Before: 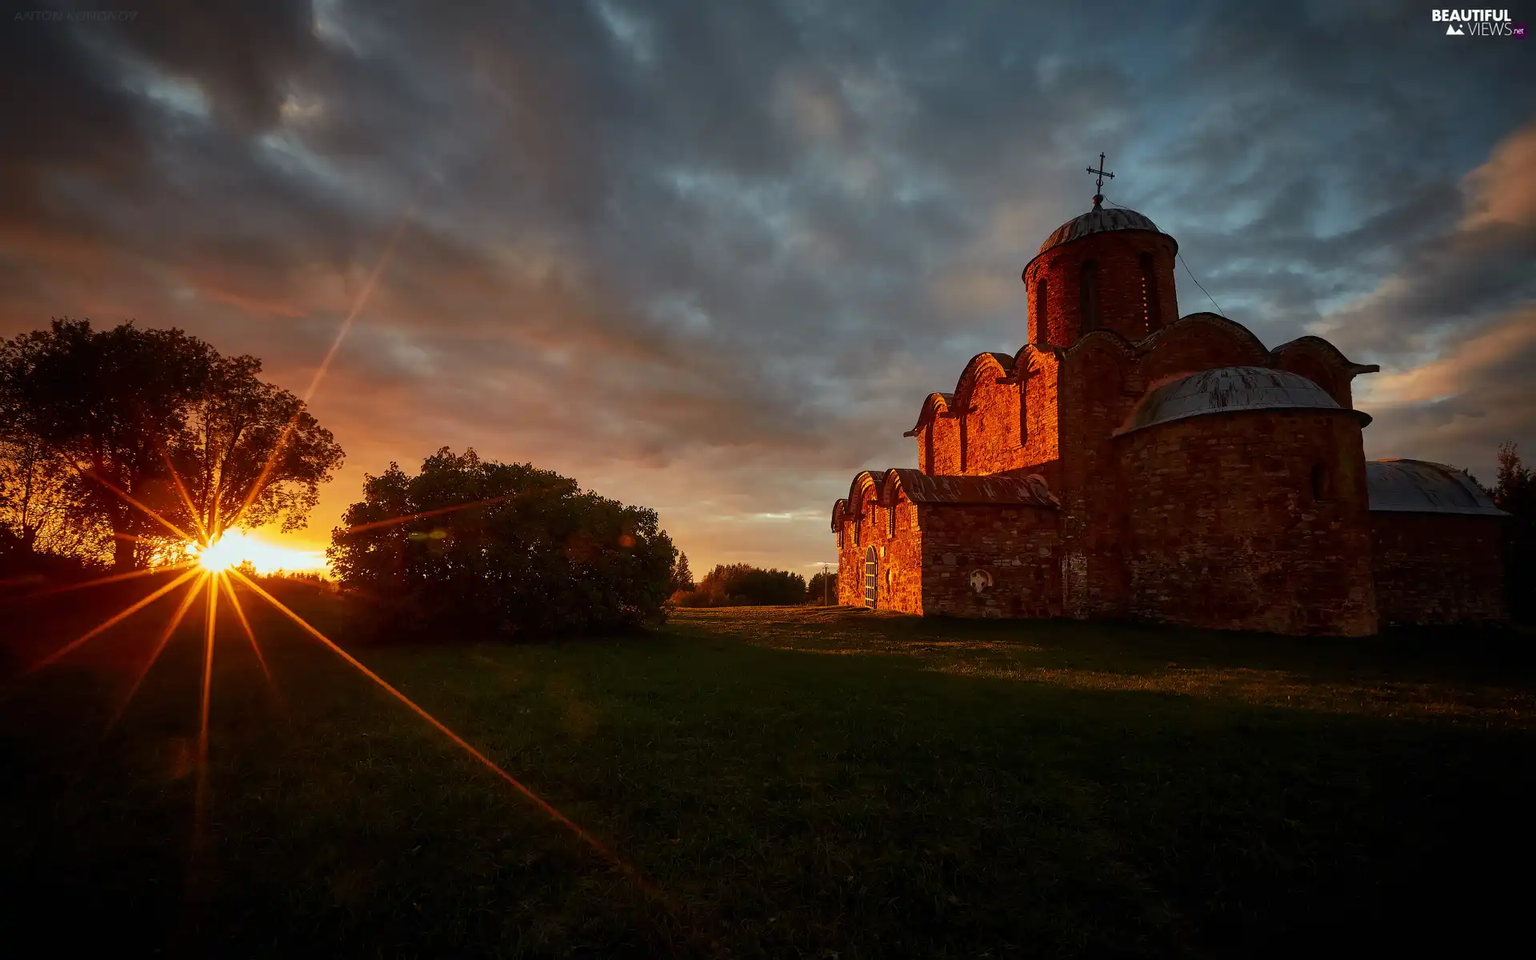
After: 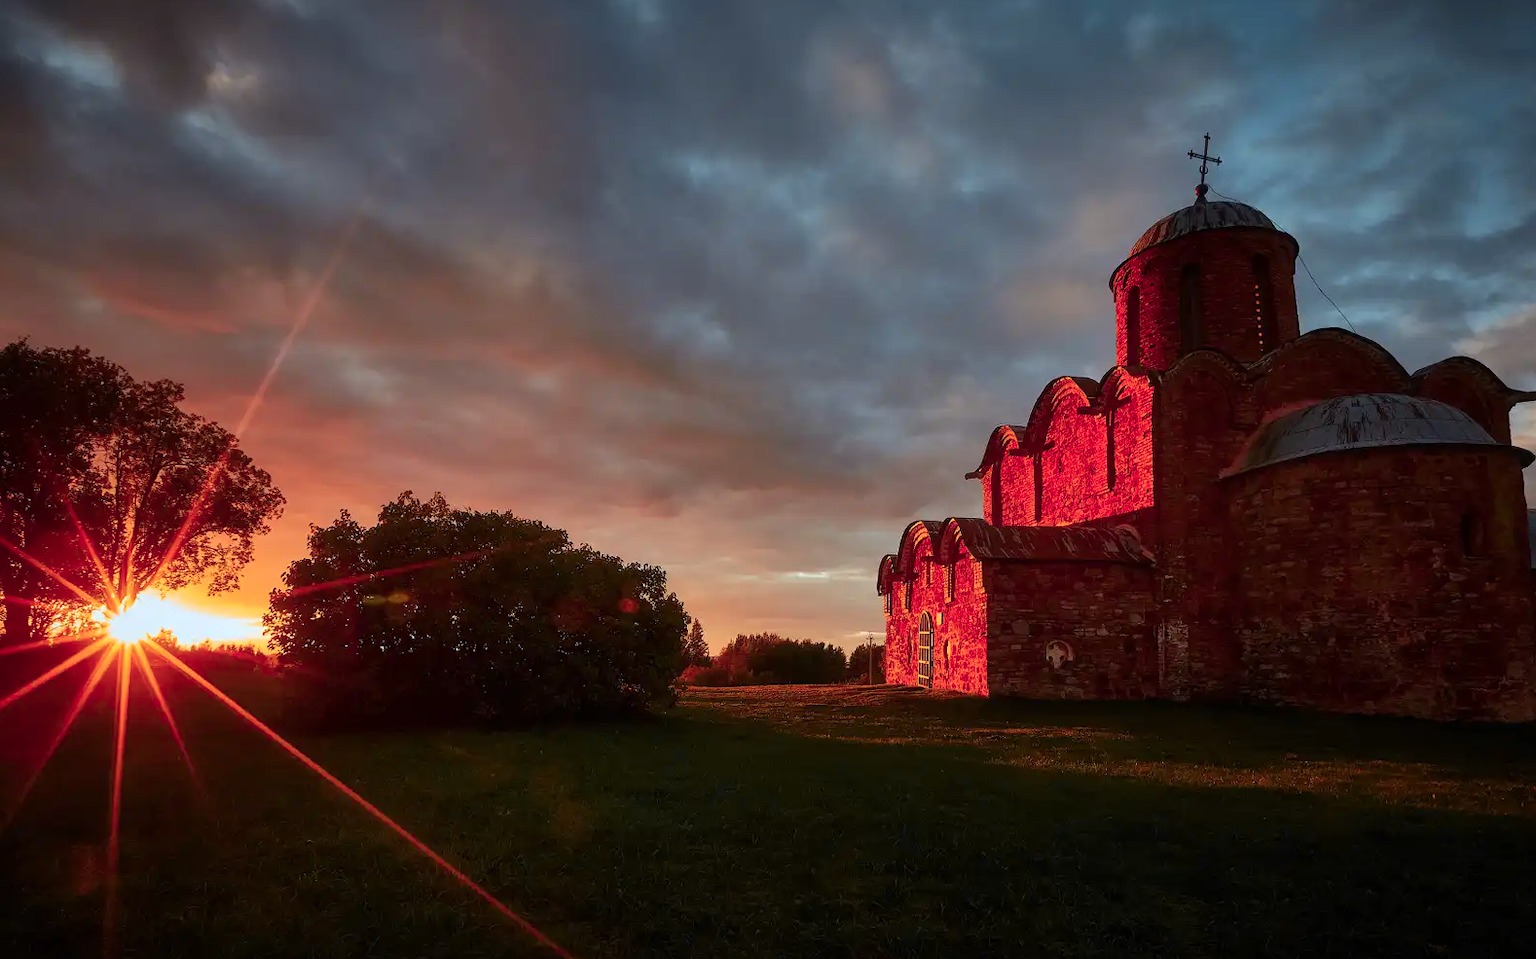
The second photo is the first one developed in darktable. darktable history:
color calibration: illuminant as shot in camera, x 0.358, y 0.373, temperature 4628.91 K
crop and rotate: left 7.196%, top 4.574%, right 10.605%, bottom 13.178%
color zones: curves: ch1 [(0.29, 0.492) (0.373, 0.185) (0.509, 0.481)]; ch2 [(0.25, 0.462) (0.749, 0.457)], mix 40.67%
